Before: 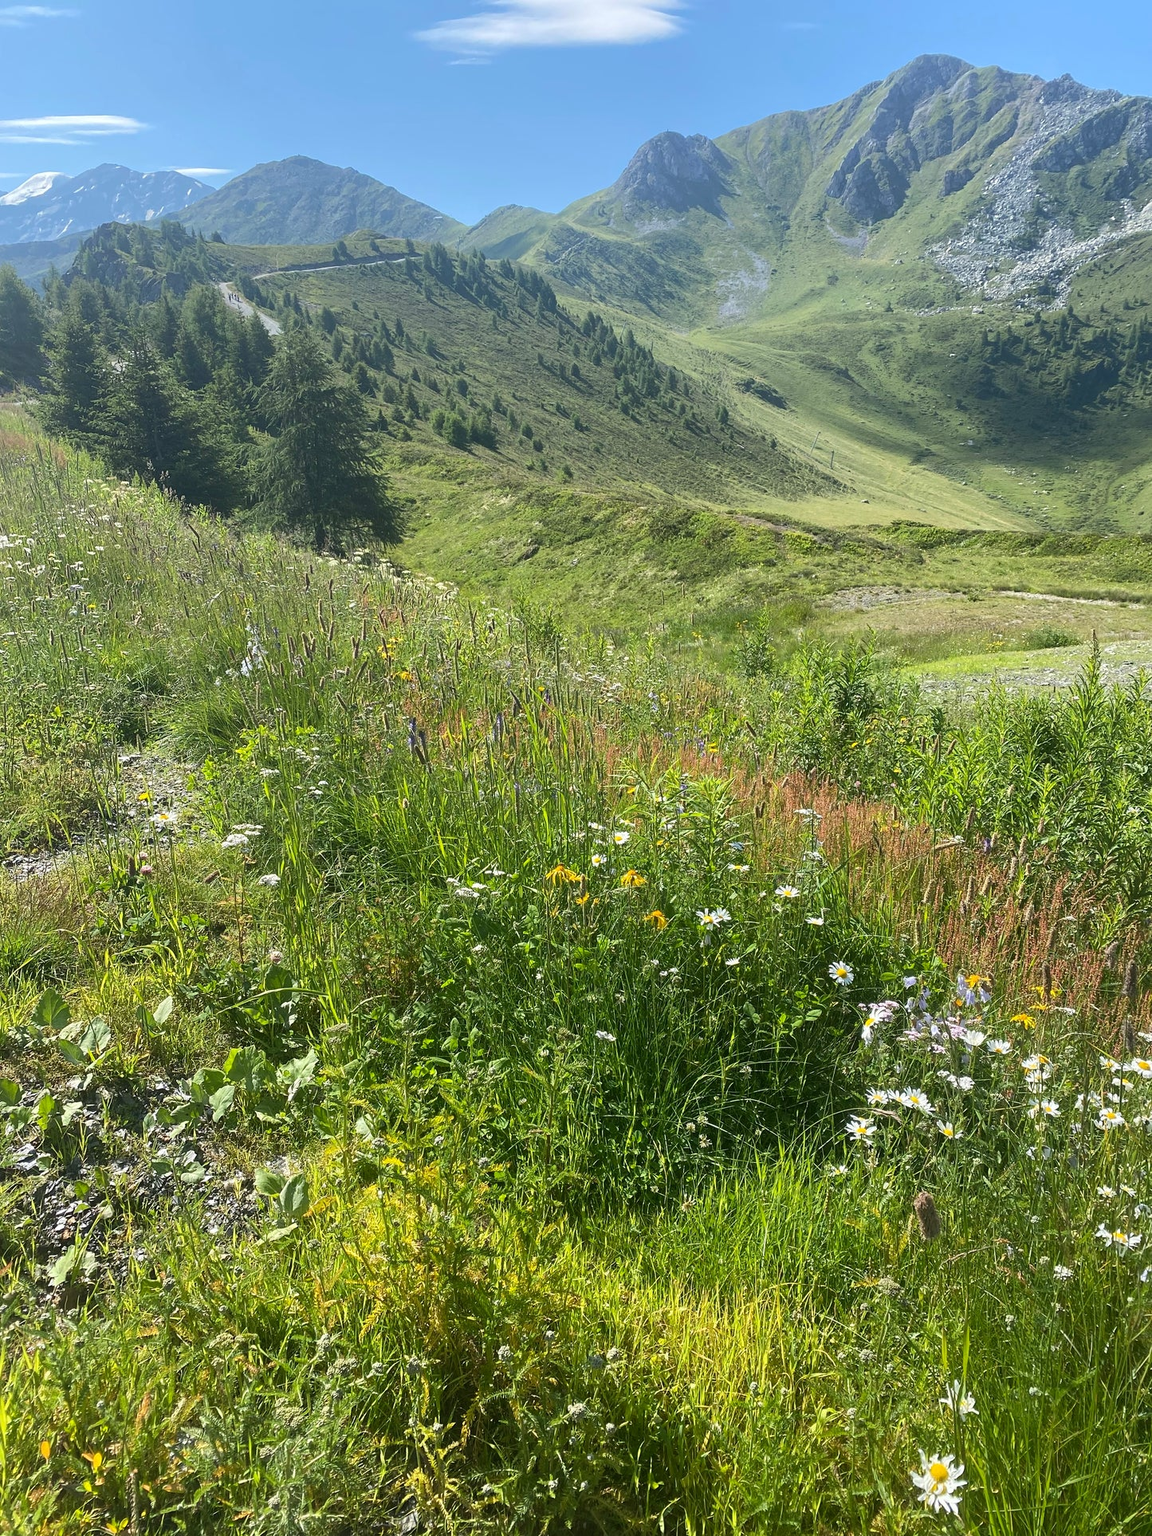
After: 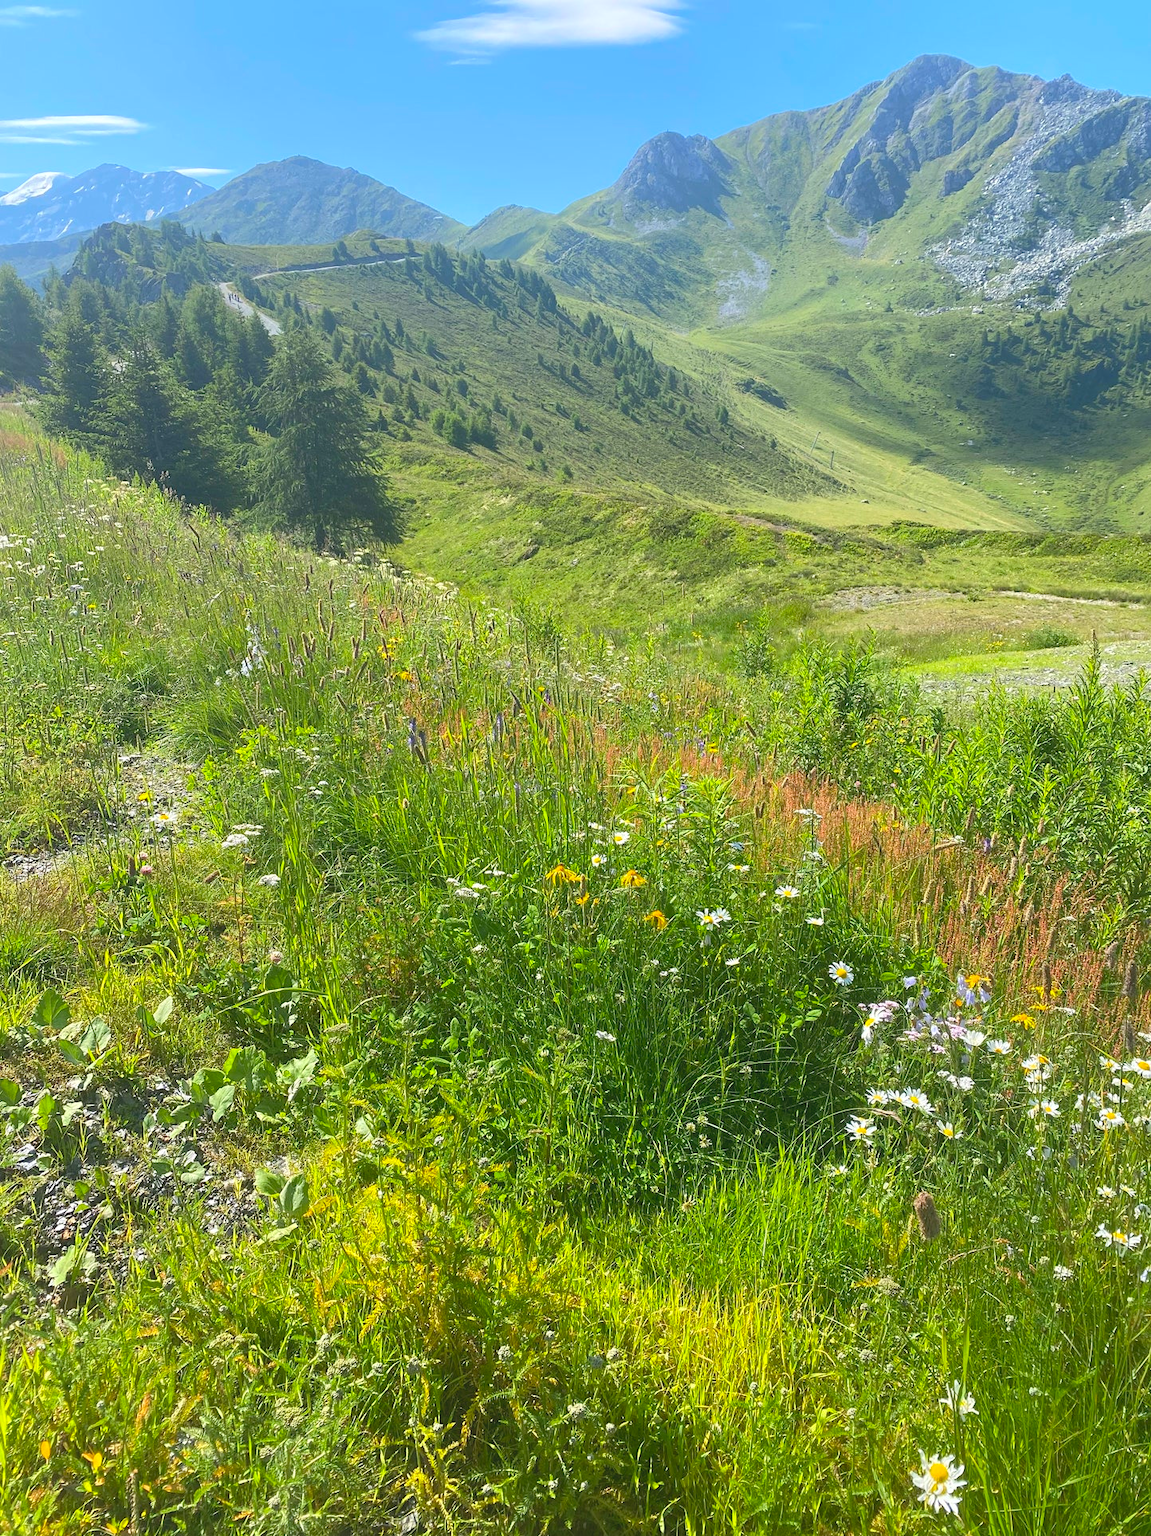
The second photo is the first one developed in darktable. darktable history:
contrast brightness saturation: contrast -0.205, saturation 0.188
exposure: black level correction 0.001, exposure 0.498 EV, compensate highlight preservation false
